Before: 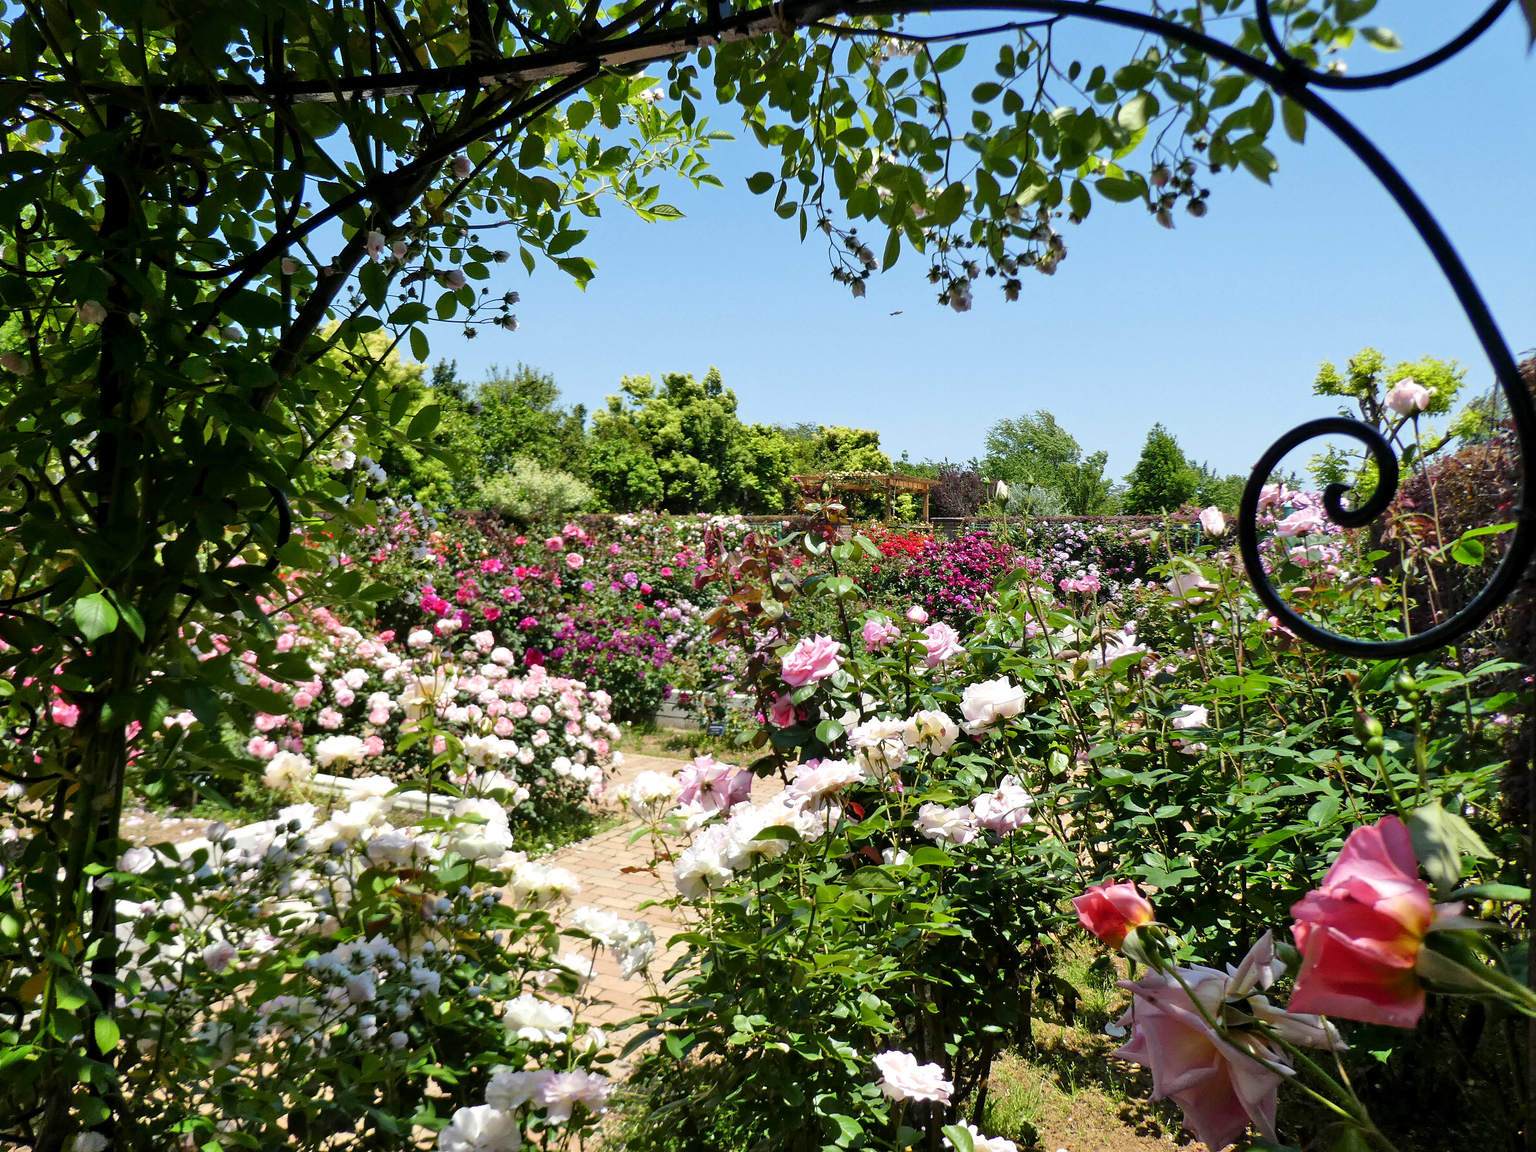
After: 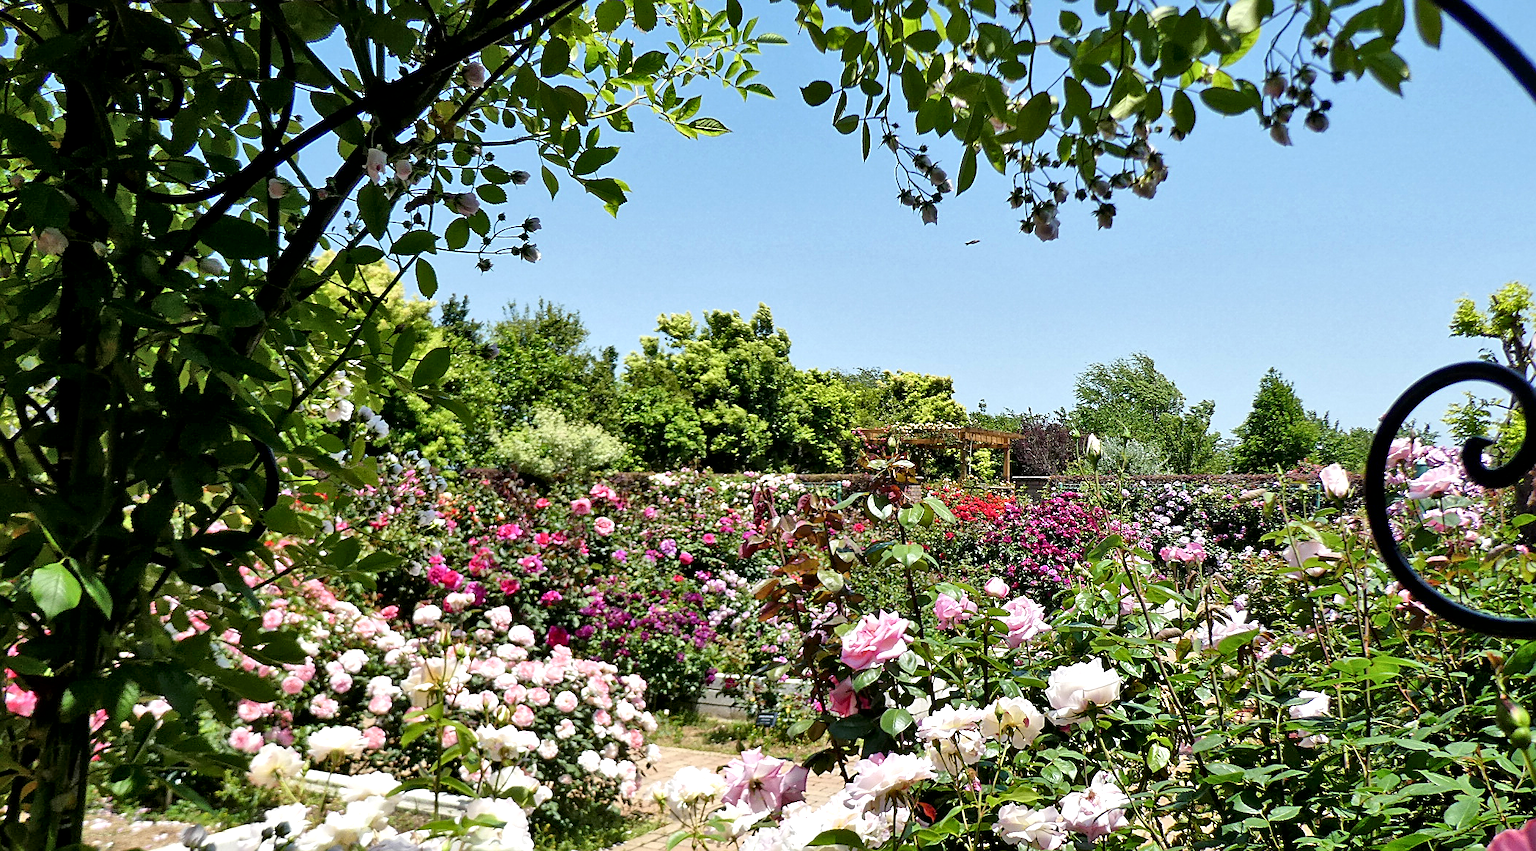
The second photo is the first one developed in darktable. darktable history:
crop: left 3.089%, top 8.872%, right 9.614%, bottom 26.624%
sharpen: on, module defaults
local contrast: mode bilateral grid, contrast 24, coarseness 59, detail 152%, midtone range 0.2
